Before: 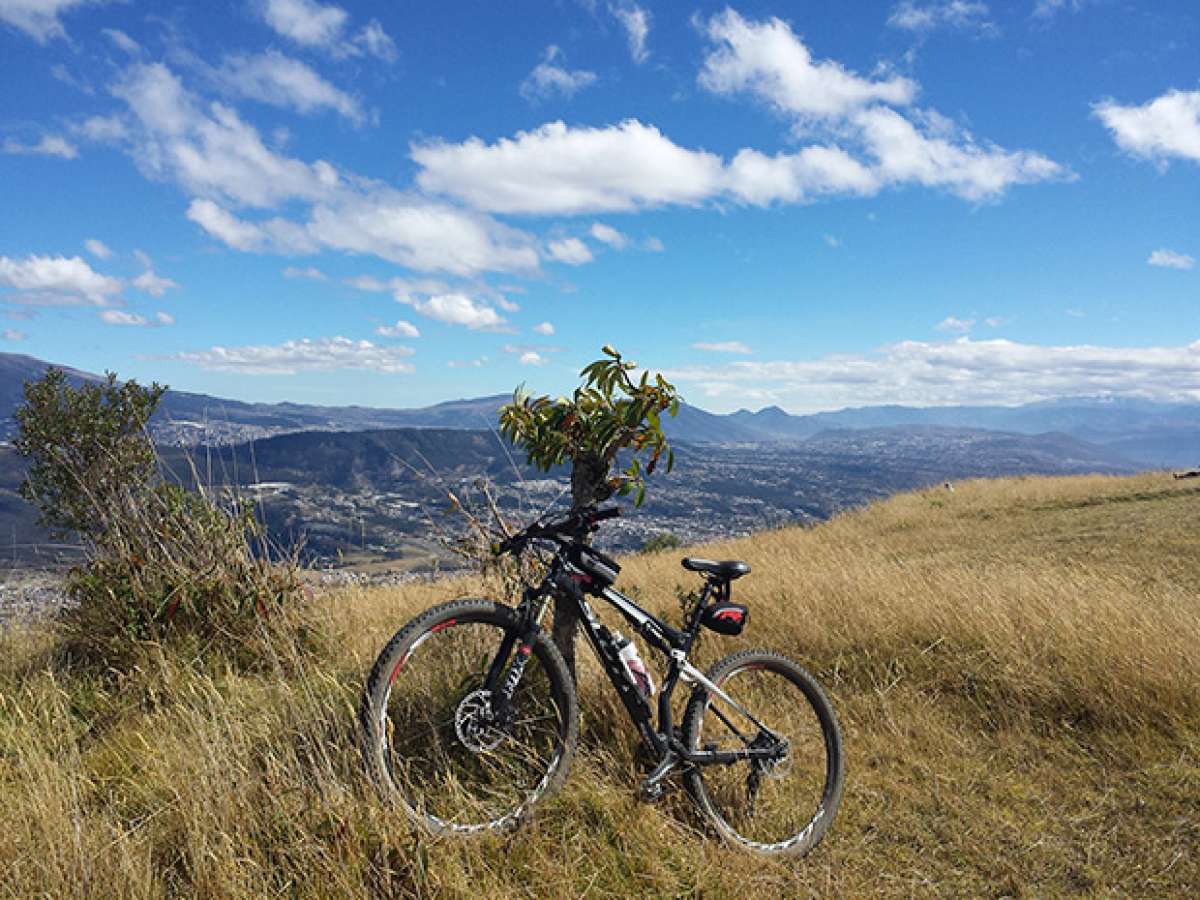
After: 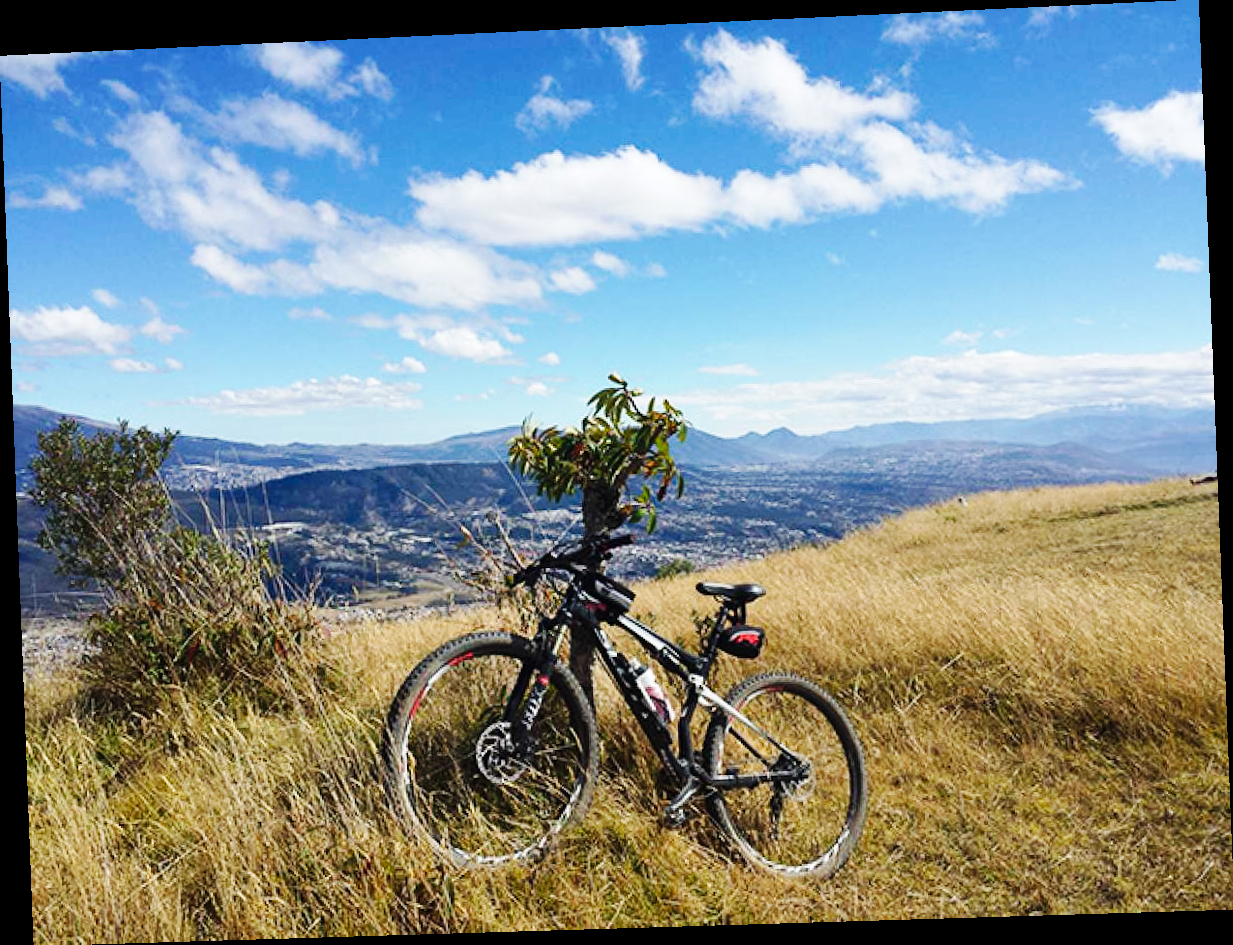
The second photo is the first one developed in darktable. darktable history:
base curve: curves: ch0 [(0, 0) (0.032, 0.025) (0.121, 0.166) (0.206, 0.329) (0.605, 0.79) (1, 1)], preserve colors none
rotate and perspective: rotation -2.22°, lens shift (horizontal) -0.022, automatic cropping off
